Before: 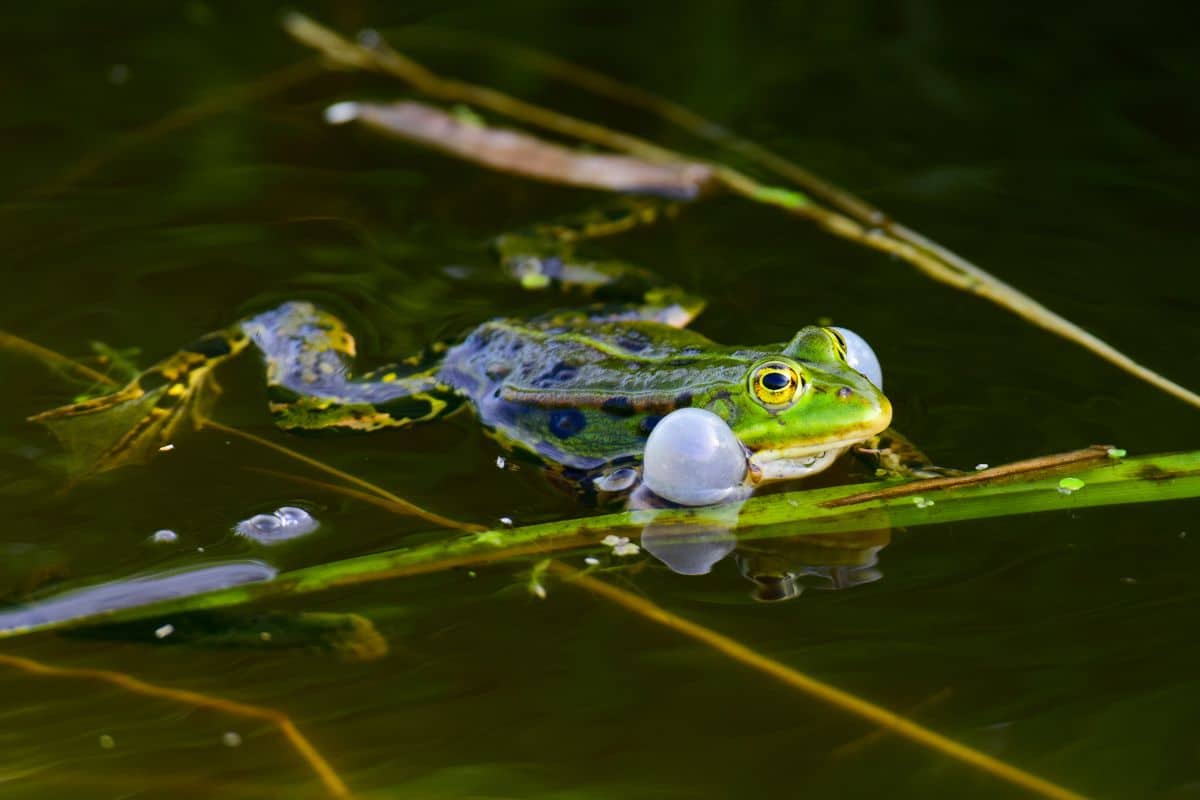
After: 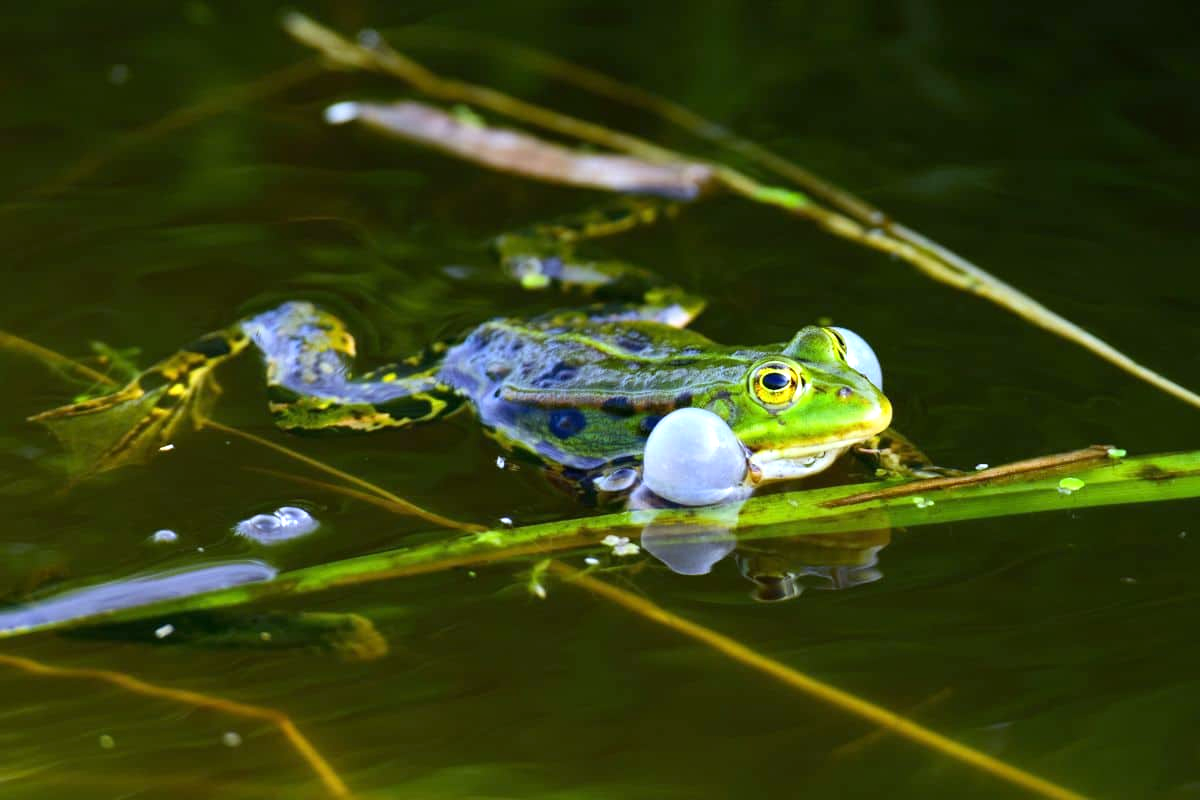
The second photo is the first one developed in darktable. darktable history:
tone equalizer: on, module defaults
white balance: red 0.924, blue 1.095
exposure: exposure 0.6 EV, compensate highlight preservation false
